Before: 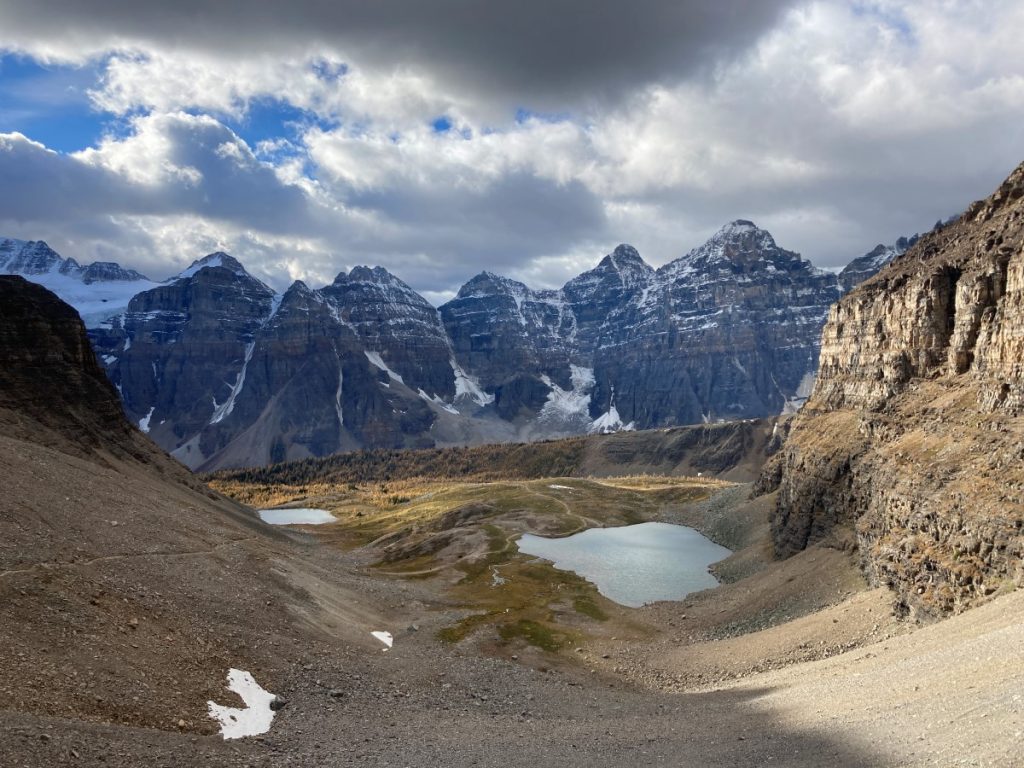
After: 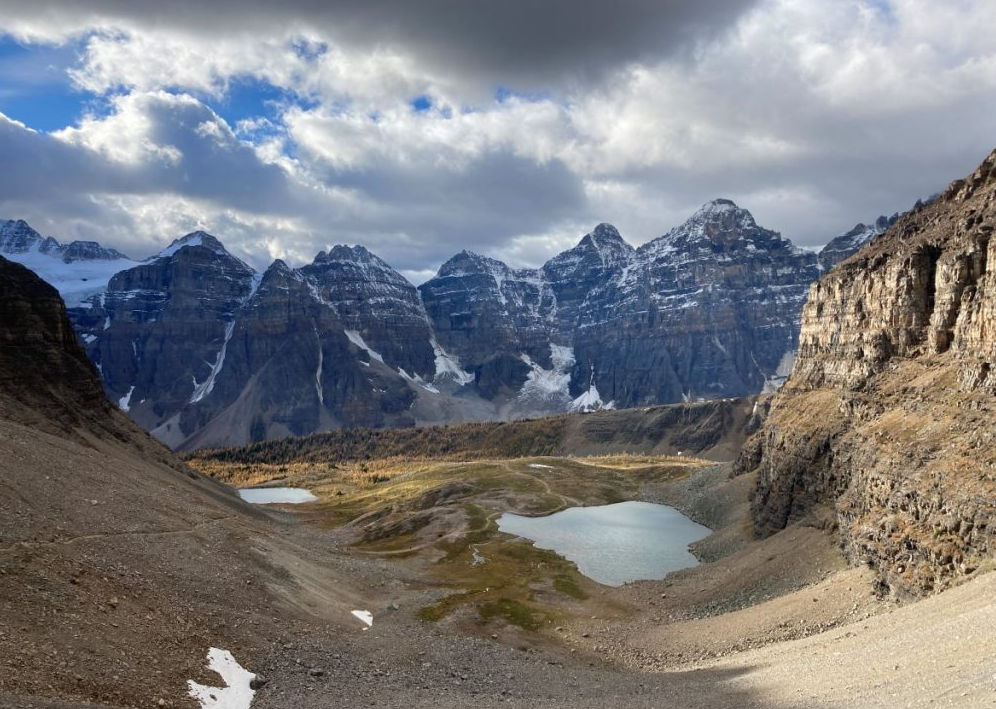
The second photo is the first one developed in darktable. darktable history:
crop: left 1.995%, top 2.743%, right 0.724%, bottom 4.83%
